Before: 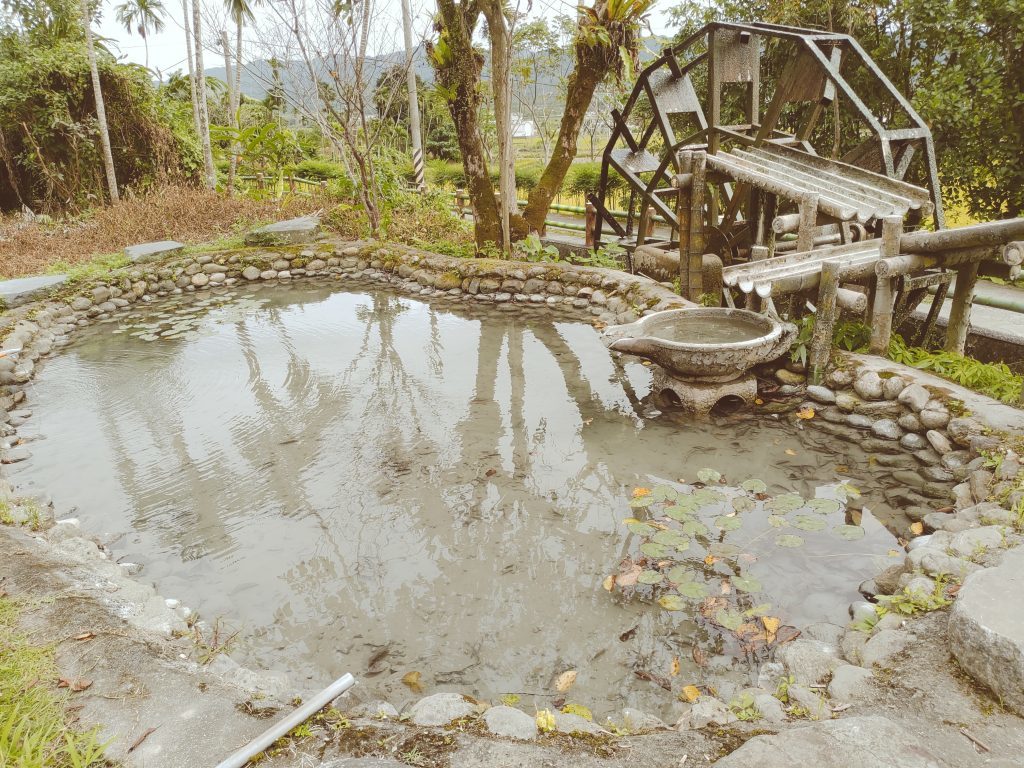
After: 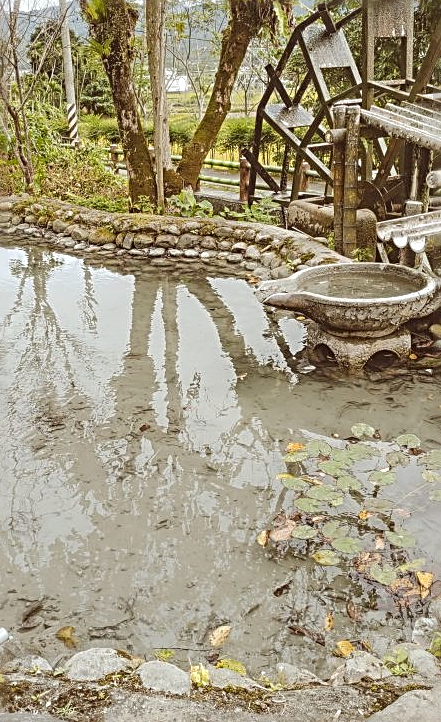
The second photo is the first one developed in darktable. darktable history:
local contrast: on, module defaults
sharpen: radius 2.976, amount 0.775
crop: left 33.8%, top 5.959%, right 23.112%
